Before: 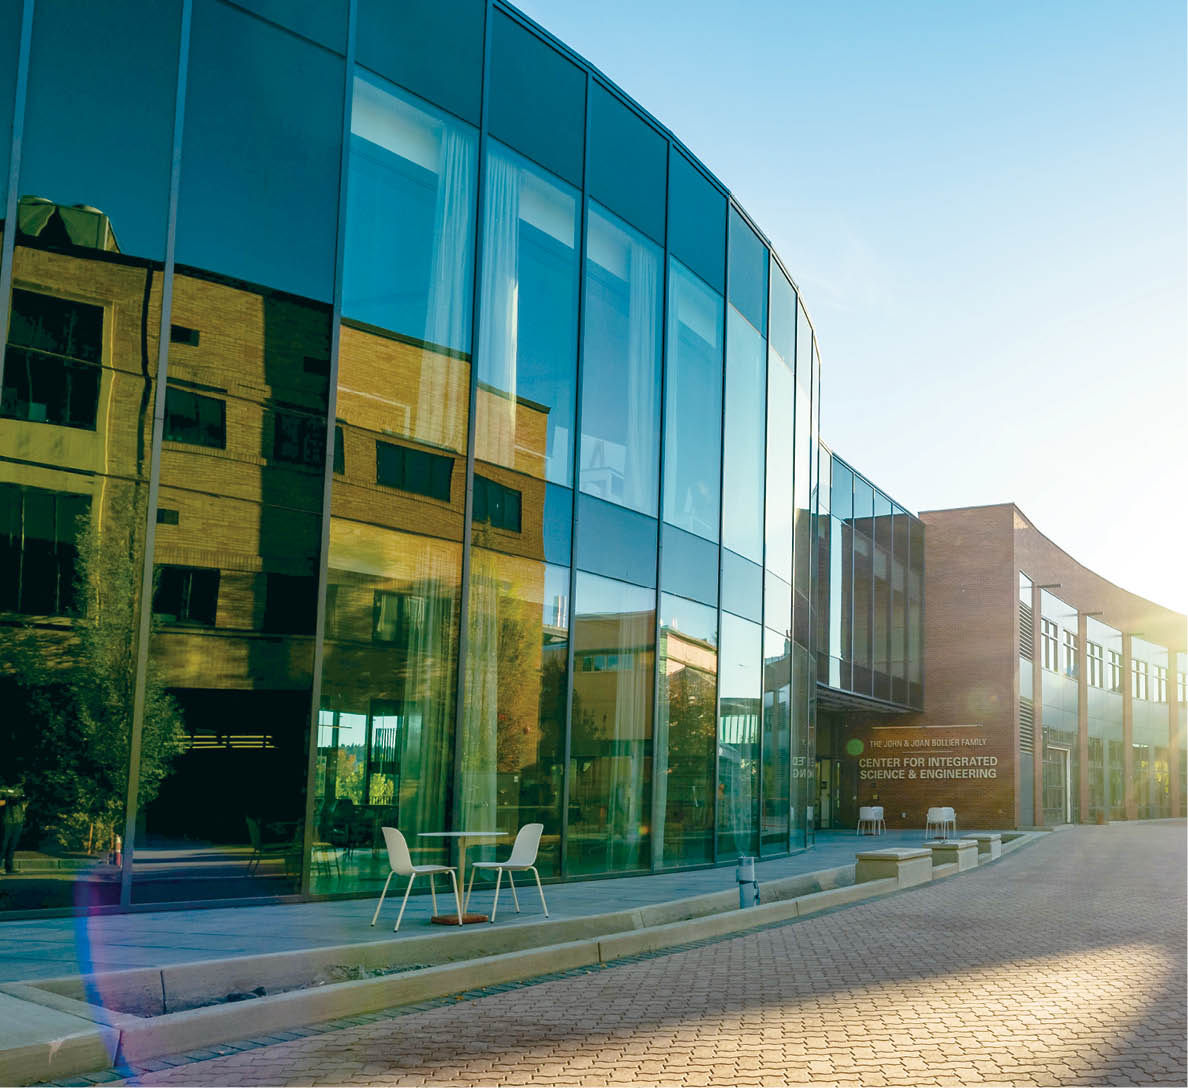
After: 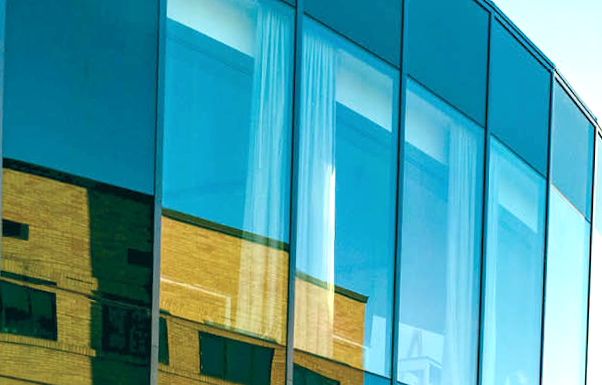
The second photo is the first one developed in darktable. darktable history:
exposure: black level correction 0, exposure 0.7 EV, compensate exposure bias true, compensate highlight preservation false
contrast brightness saturation: contrast 0.07
crop: left 10.121%, top 10.631%, right 36.218%, bottom 51.526%
rotate and perspective: rotation 0.062°, lens shift (vertical) 0.115, lens shift (horizontal) -0.133, crop left 0.047, crop right 0.94, crop top 0.061, crop bottom 0.94
